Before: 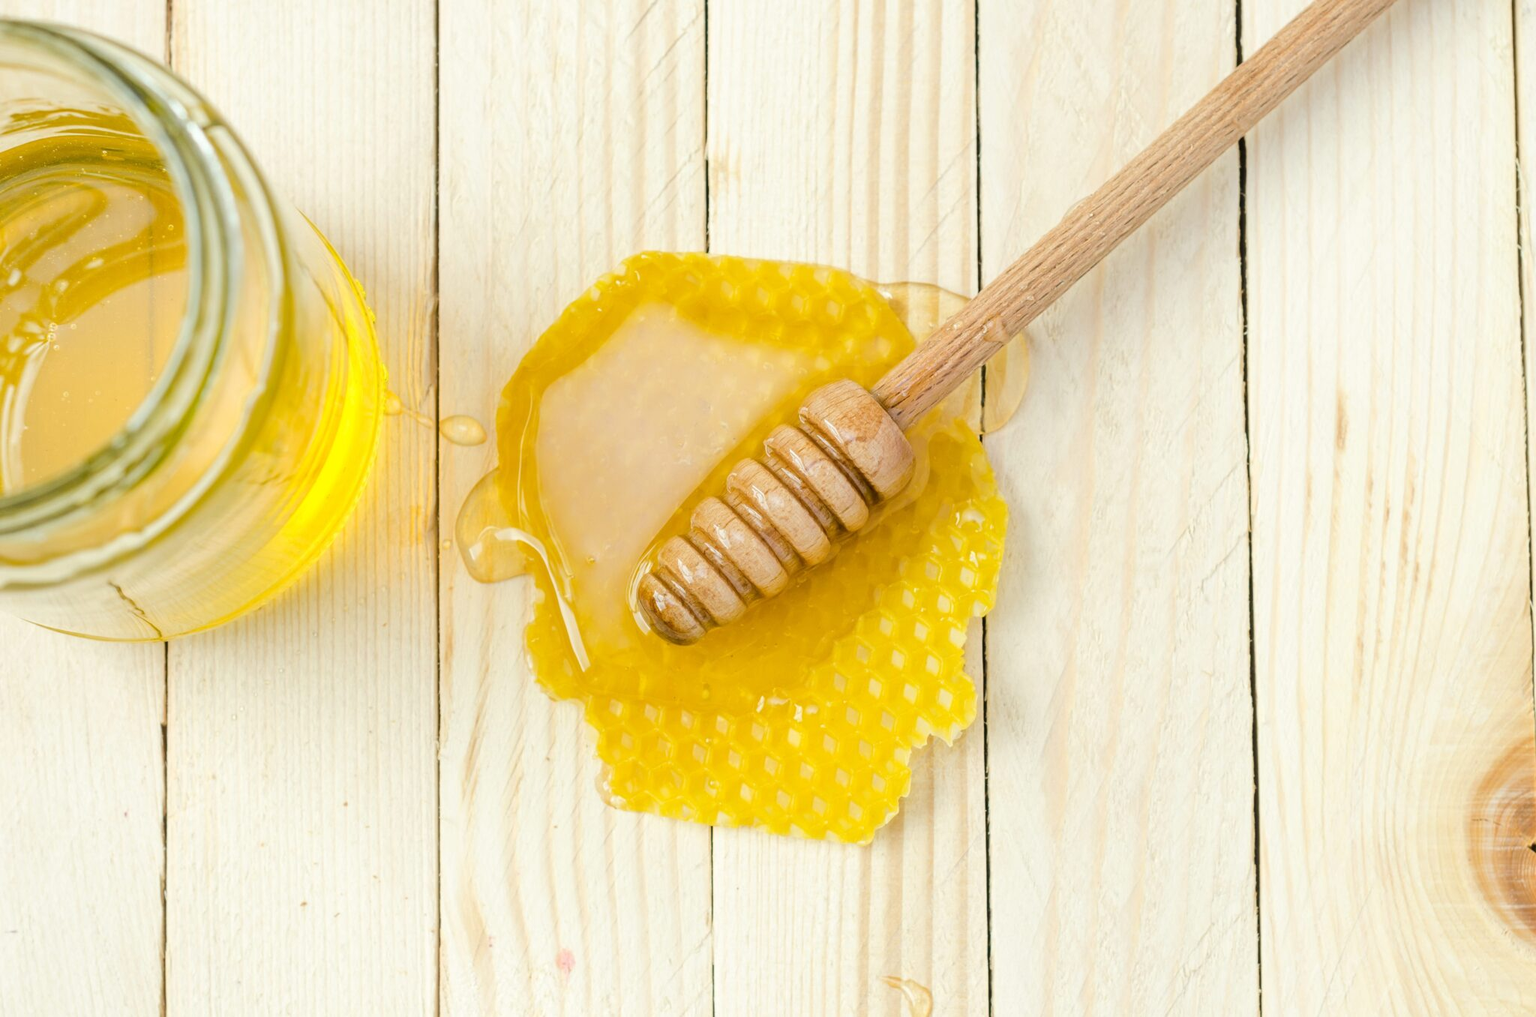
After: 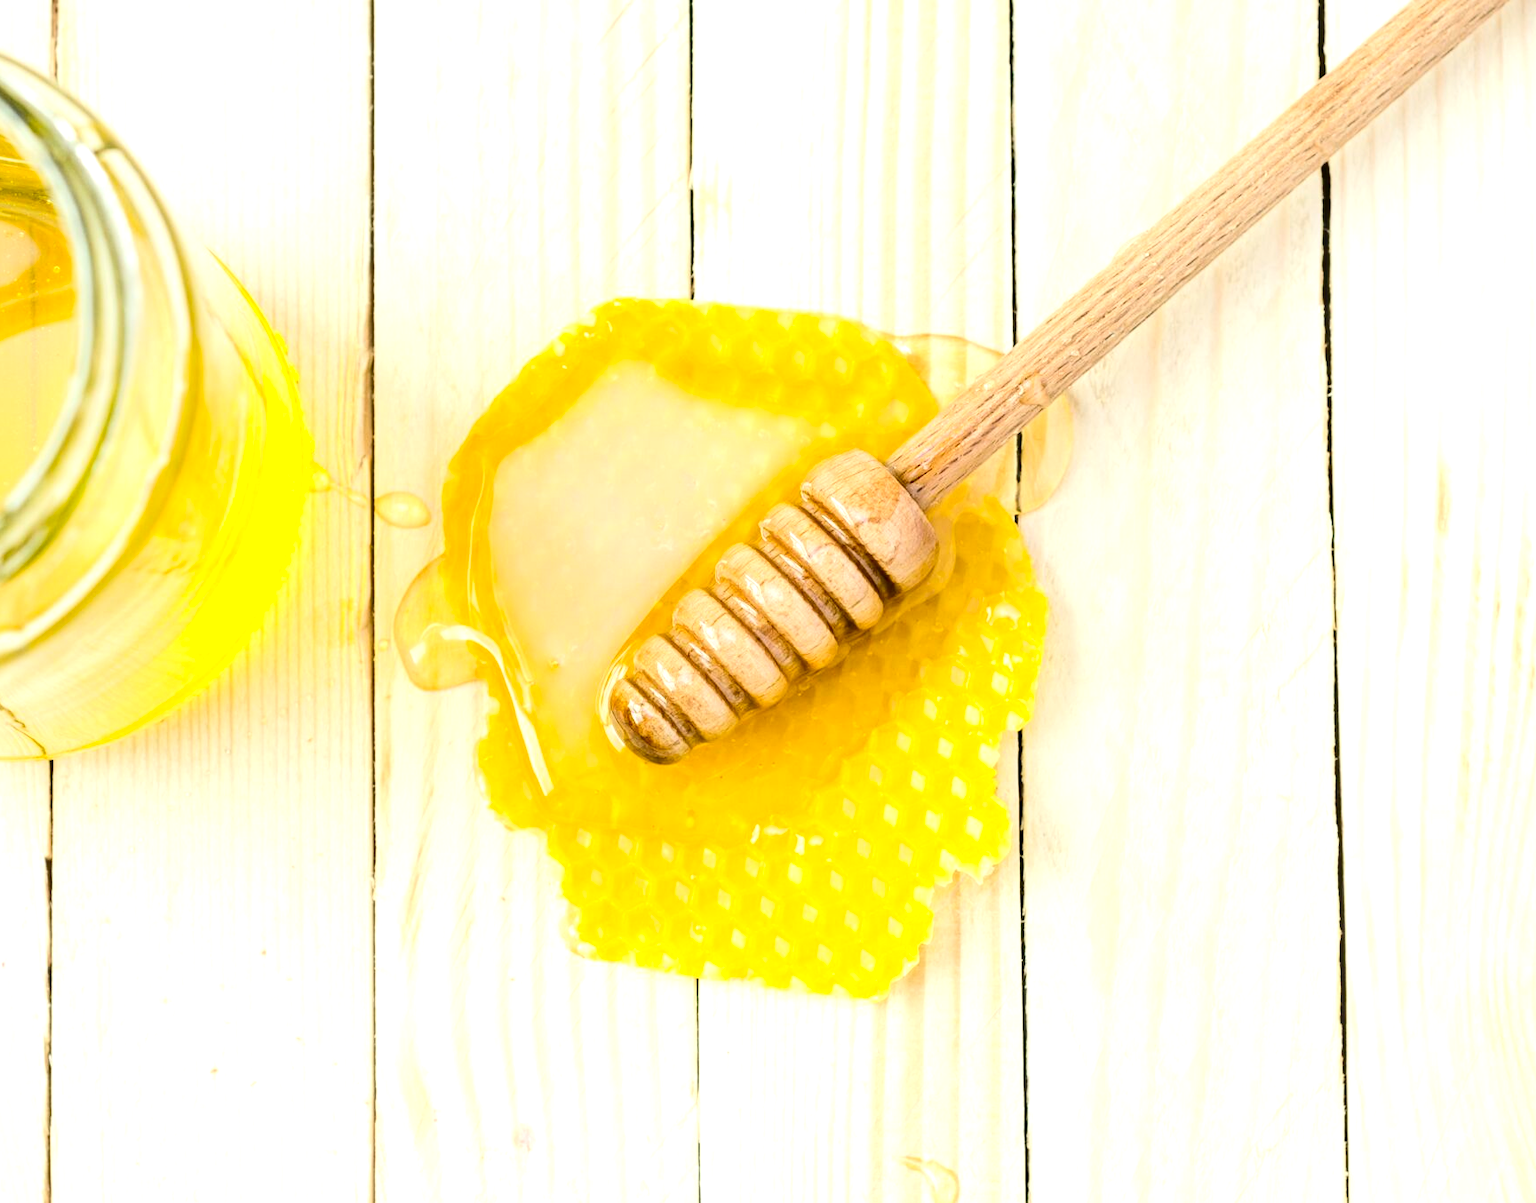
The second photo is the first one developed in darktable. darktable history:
contrast brightness saturation: contrast 0.198, brightness -0.109, saturation 0.101
exposure: black level correction -0.002, exposure 0.546 EV, compensate highlight preservation false
crop: left 8.041%, right 7.495%
